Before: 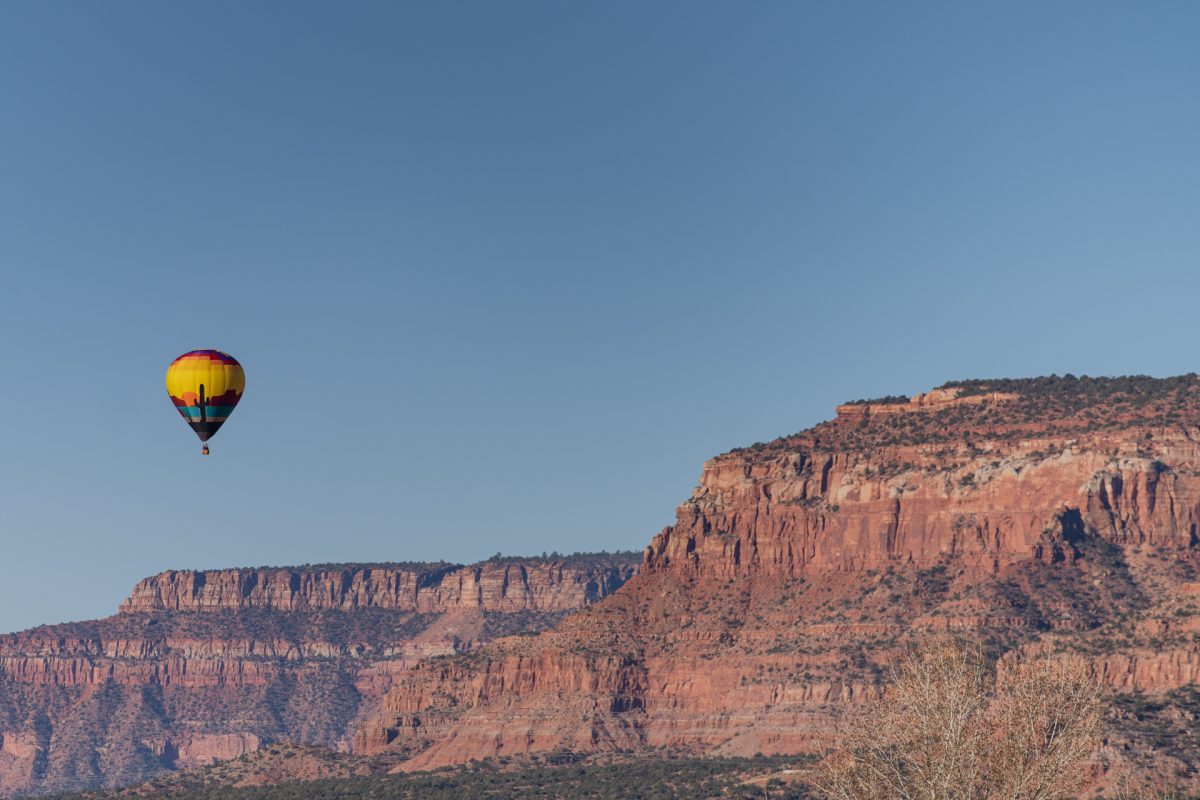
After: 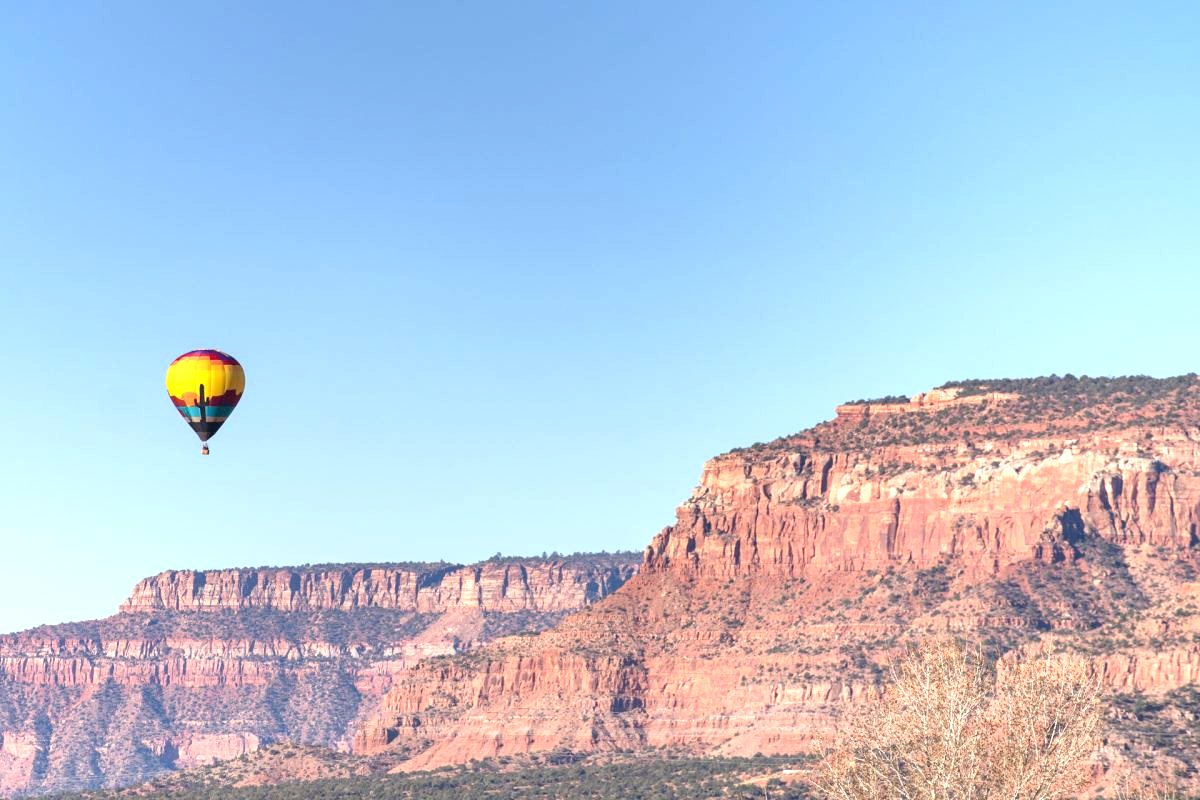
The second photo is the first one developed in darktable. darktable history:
exposure: black level correction 0, exposure 1.461 EV, compensate highlight preservation false
